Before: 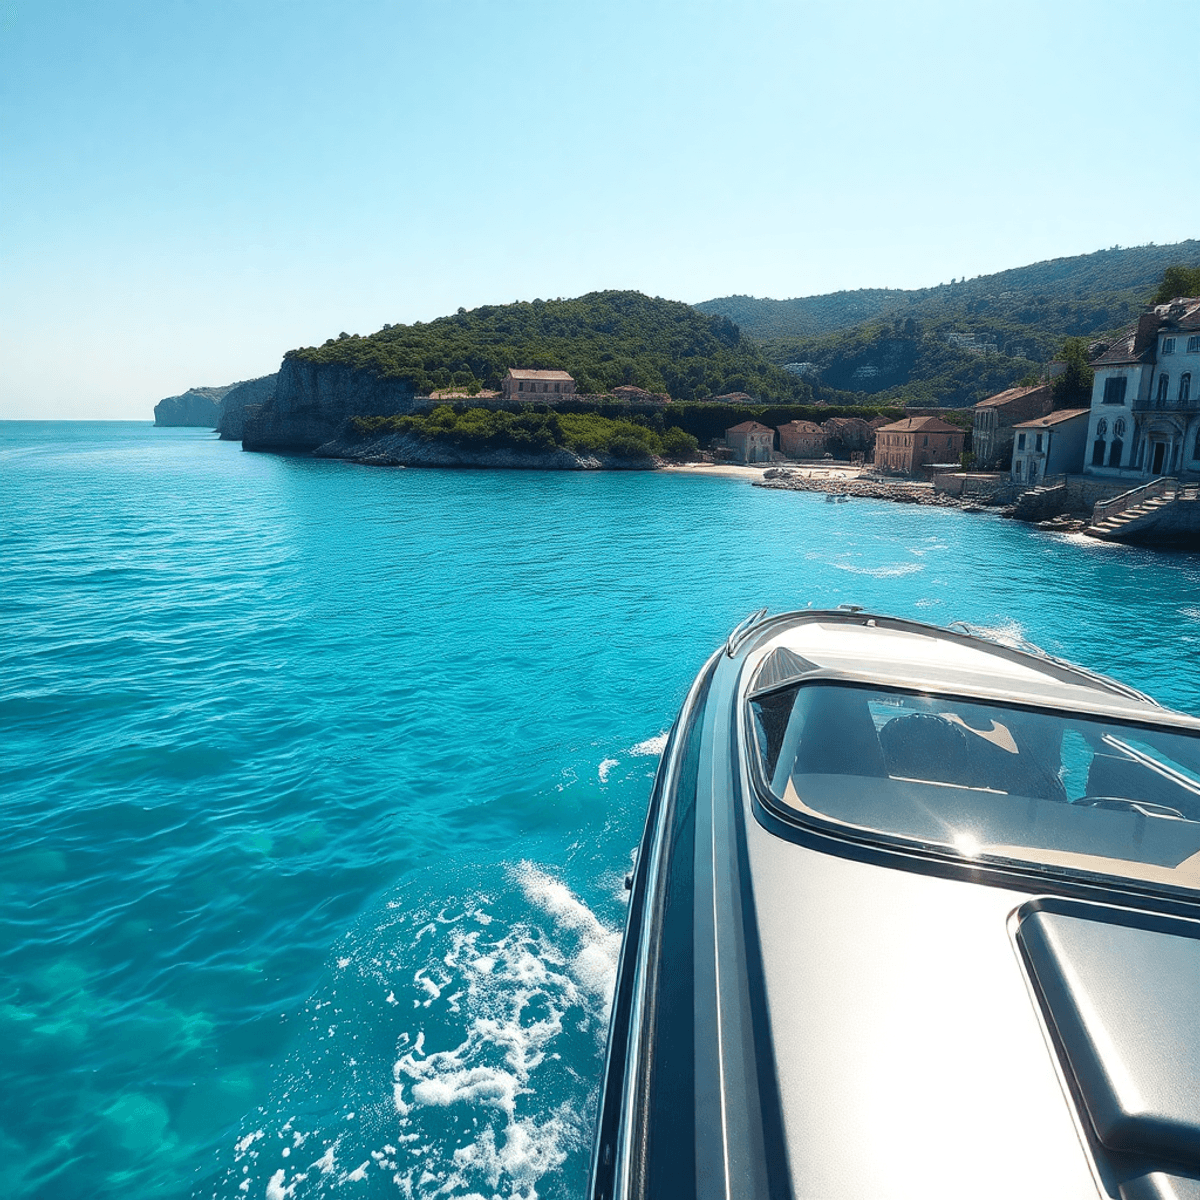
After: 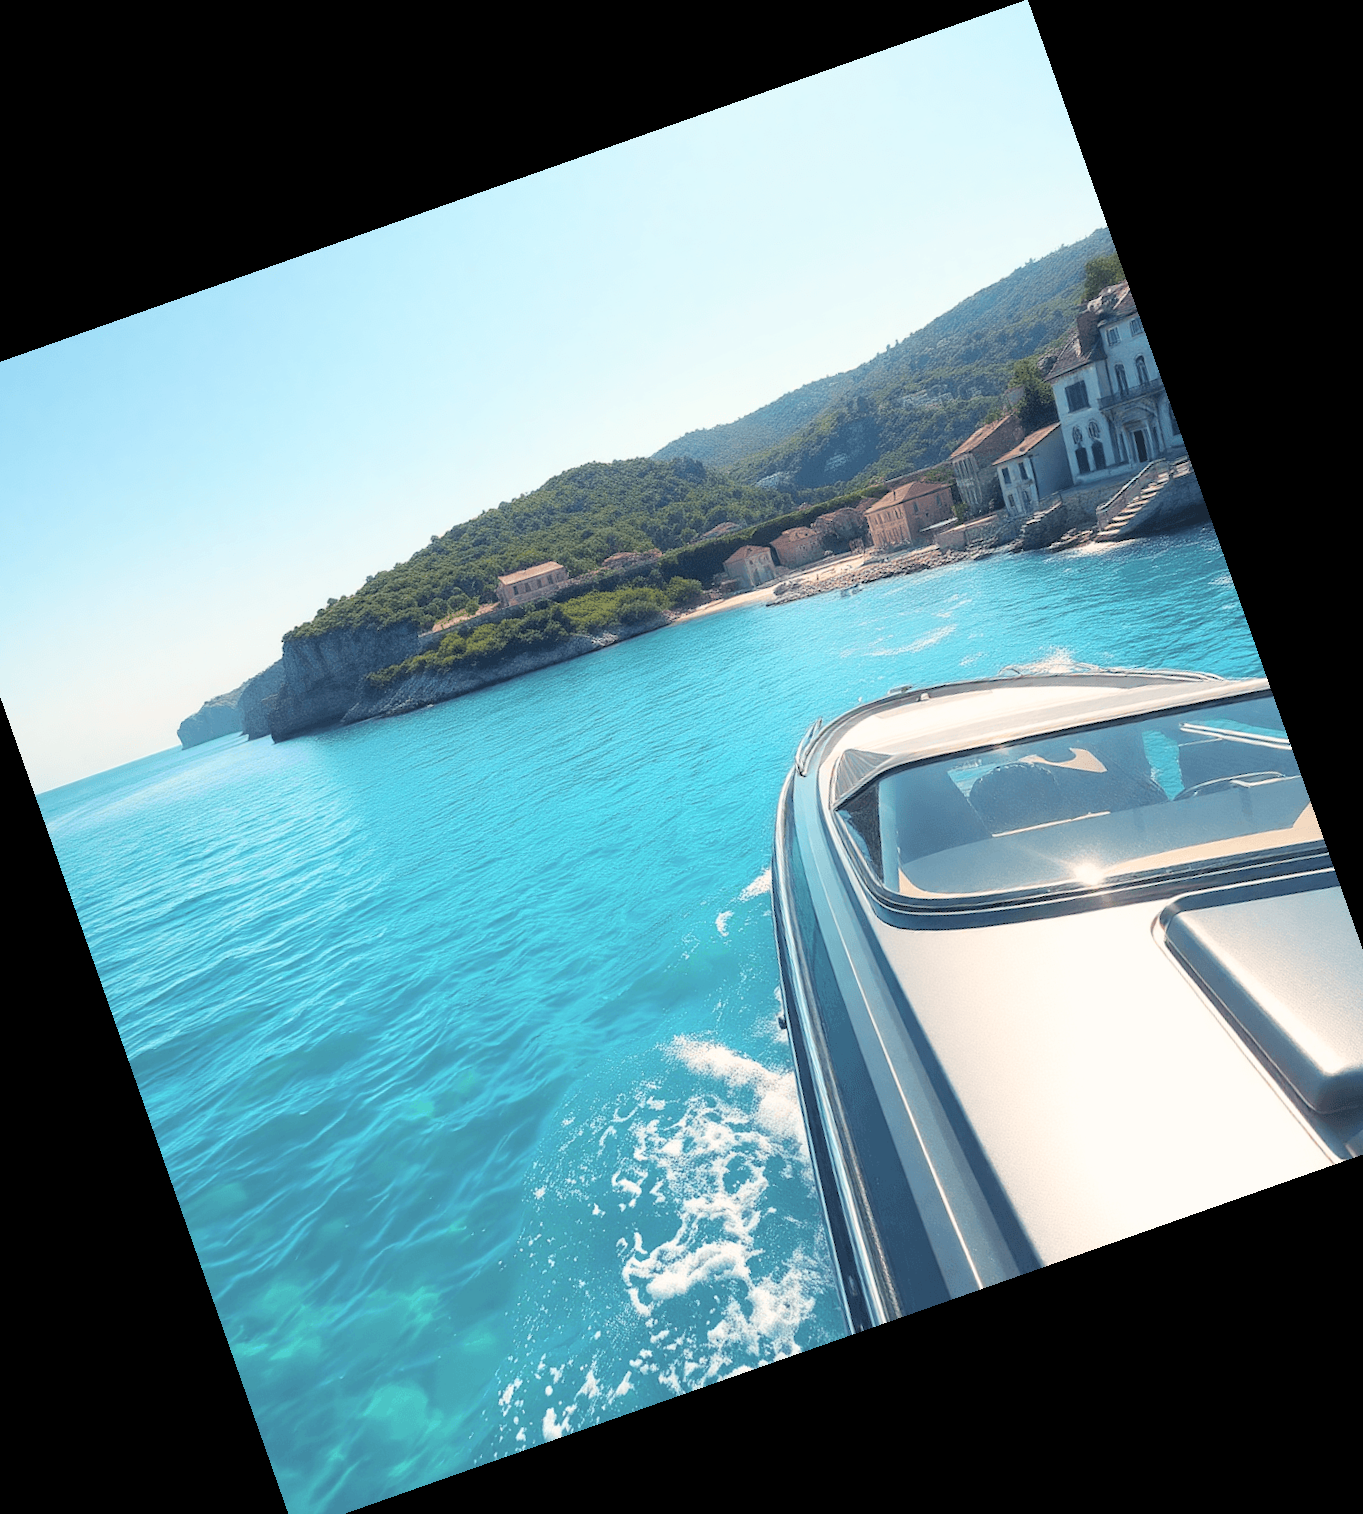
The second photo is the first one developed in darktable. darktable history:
color balance rgb: shadows lift › hue 87.51°, highlights gain › chroma 1.62%, highlights gain › hue 55.1°, global offset › chroma 0.06%, global offset › hue 253.66°, linear chroma grading › global chroma 0.5%
crop and rotate: angle 19.43°, left 6.812%, right 4.125%, bottom 1.087%
contrast brightness saturation: brightness 0.28
